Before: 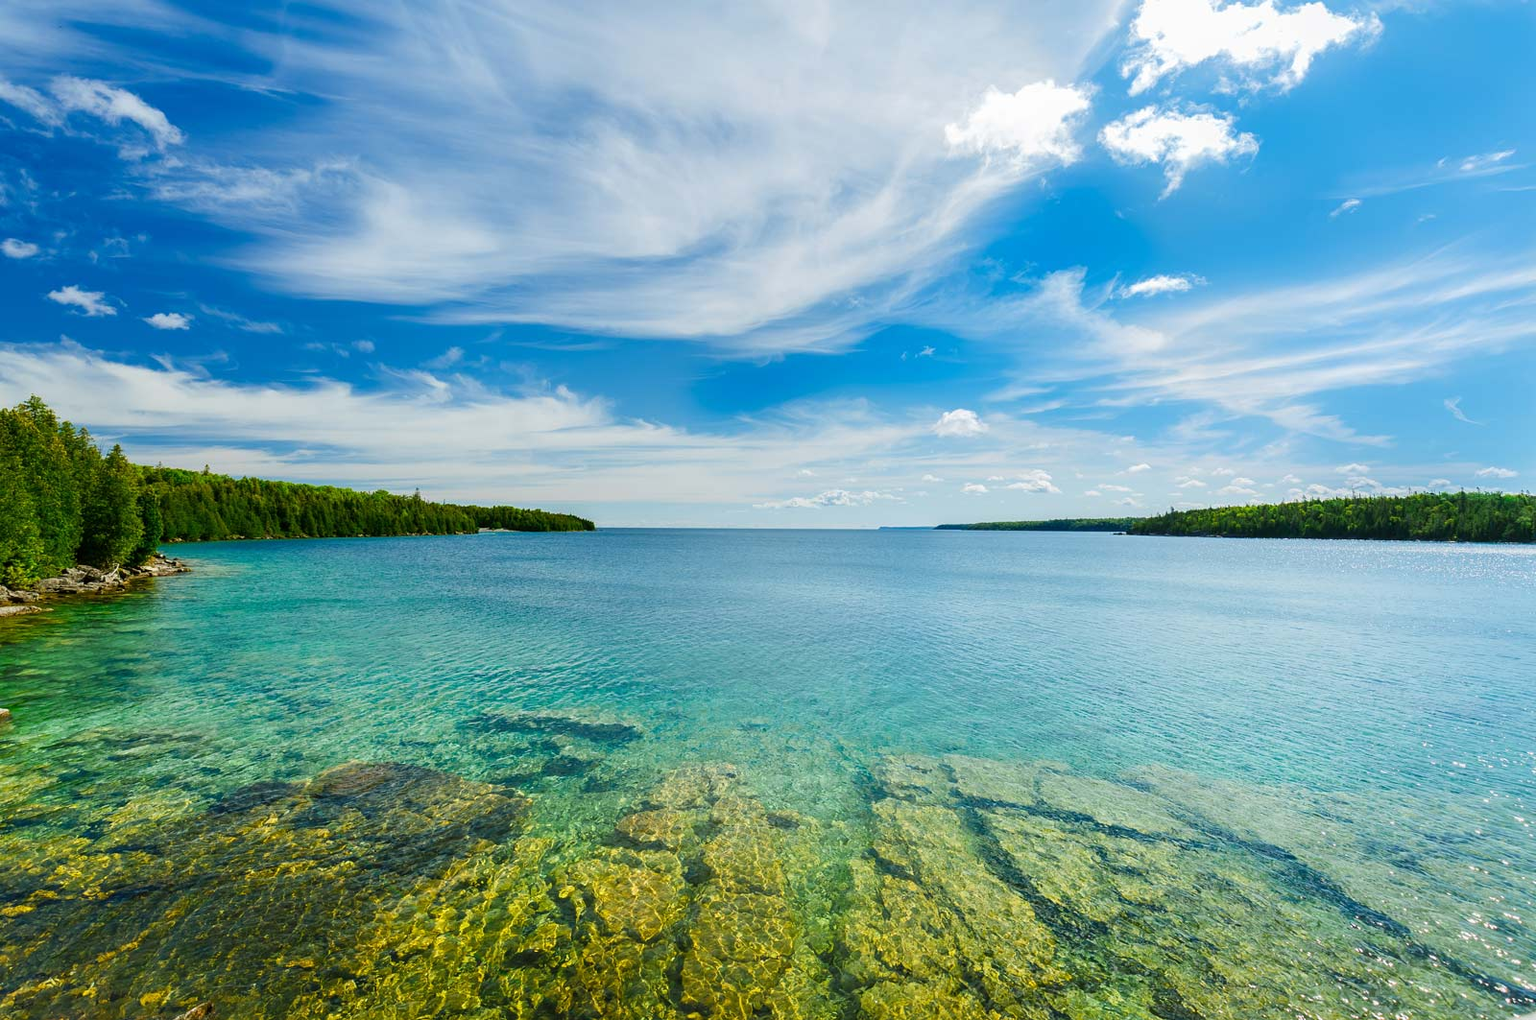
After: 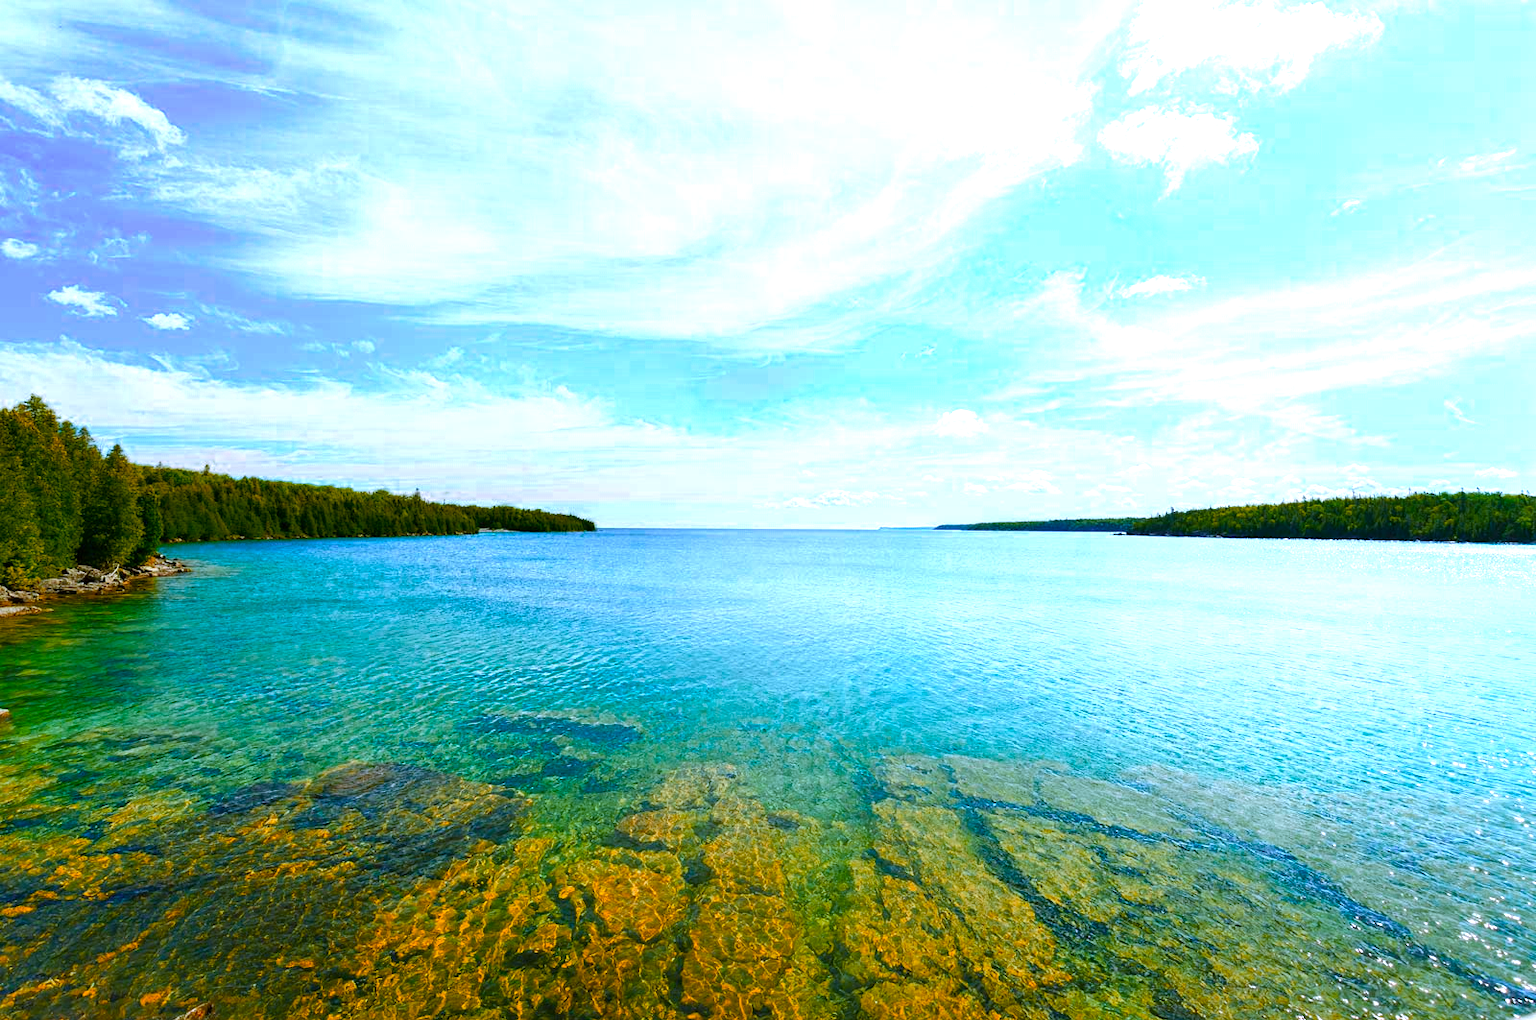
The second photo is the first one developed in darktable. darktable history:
white balance: red 0.967, blue 1.119, emerald 0.756
color zones: curves: ch0 [(0.473, 0.374) (0.742, 0.784)]; ch1 [(0.354, 0.737) (0.742, 0.705)]; ch2 [(0.318, 0.421) (0.758, 0.532)]
